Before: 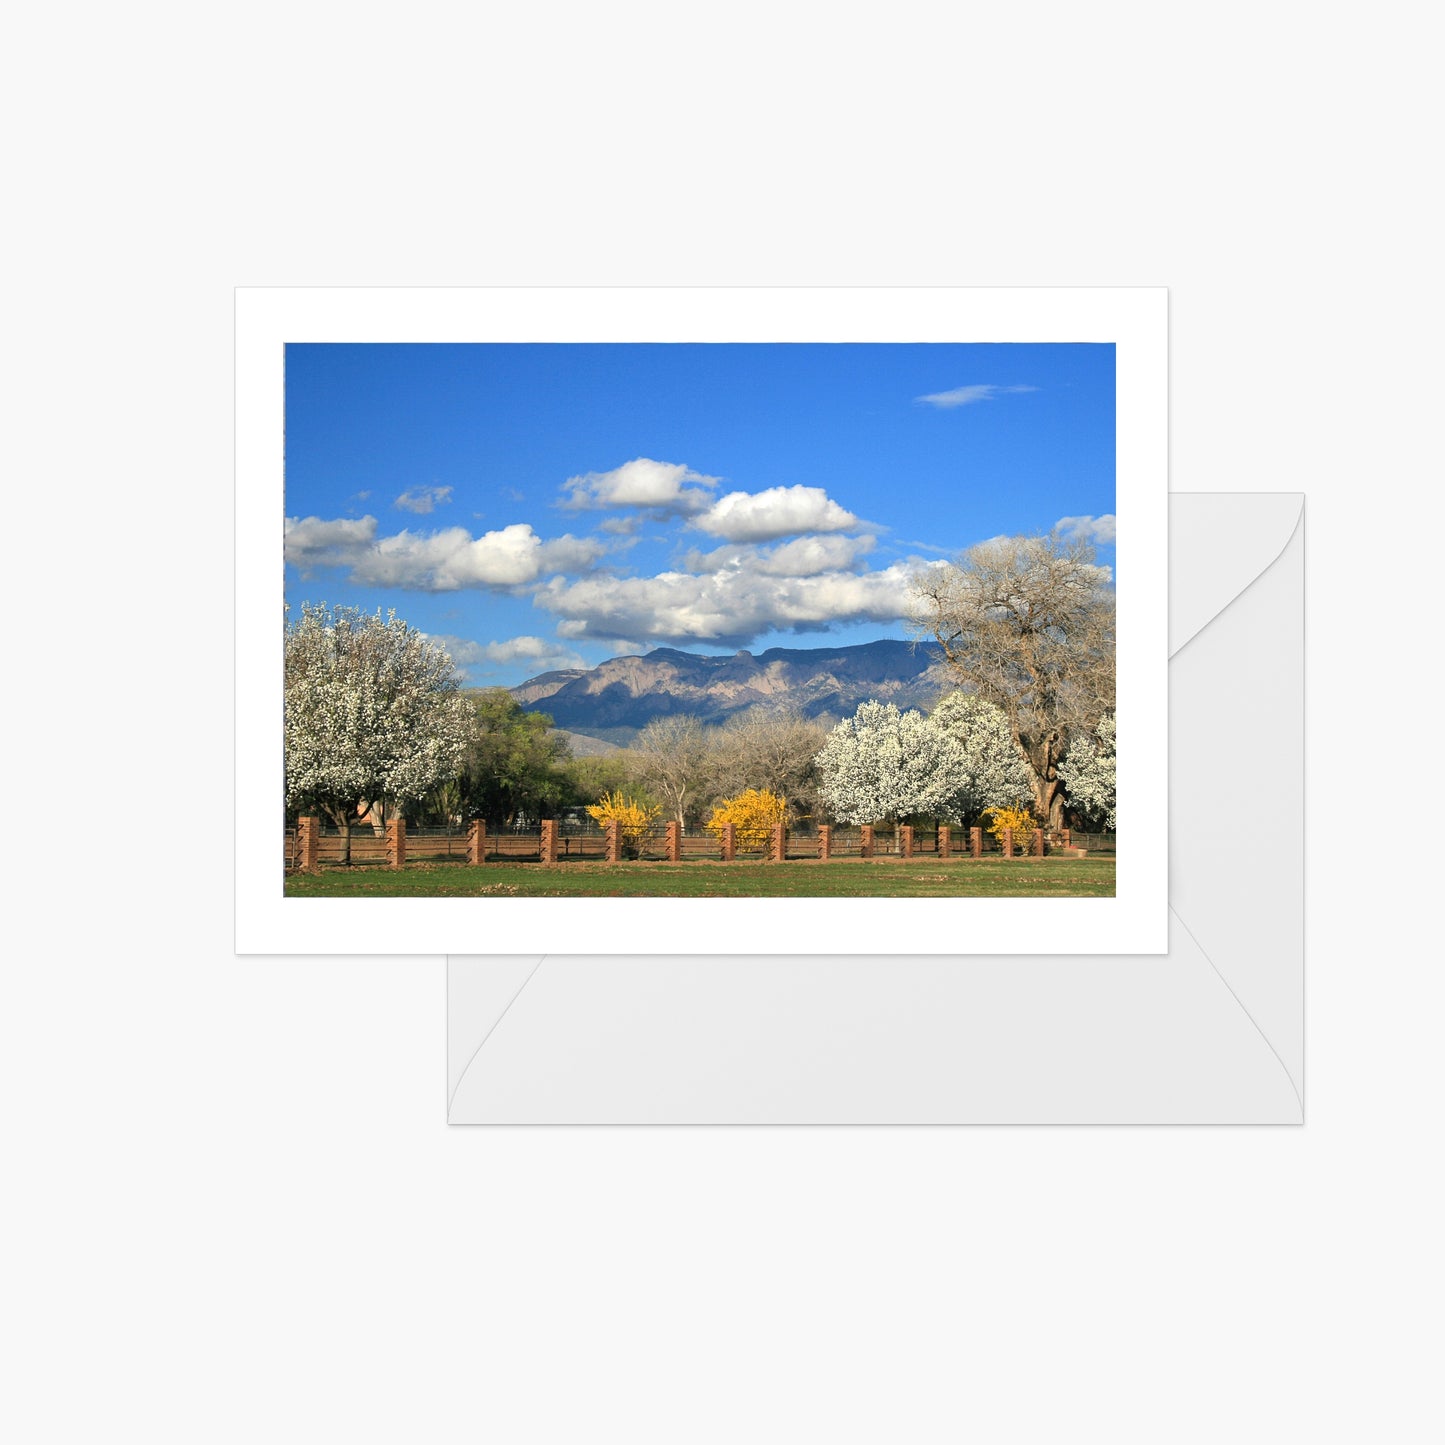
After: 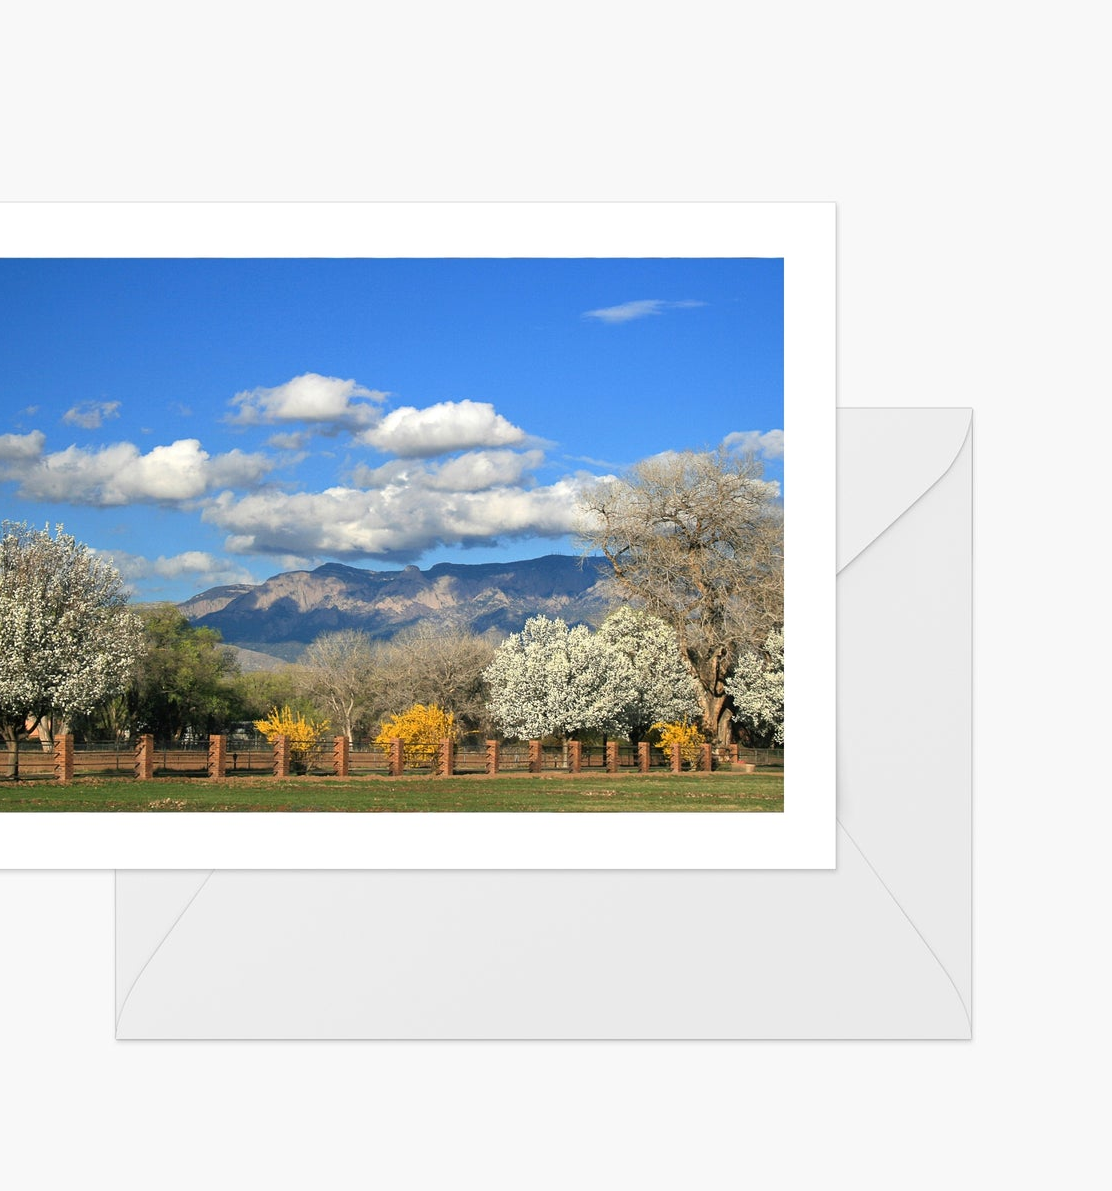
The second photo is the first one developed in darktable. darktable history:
crop: left 23.007%, top 5.884%, bottom 11.663%
